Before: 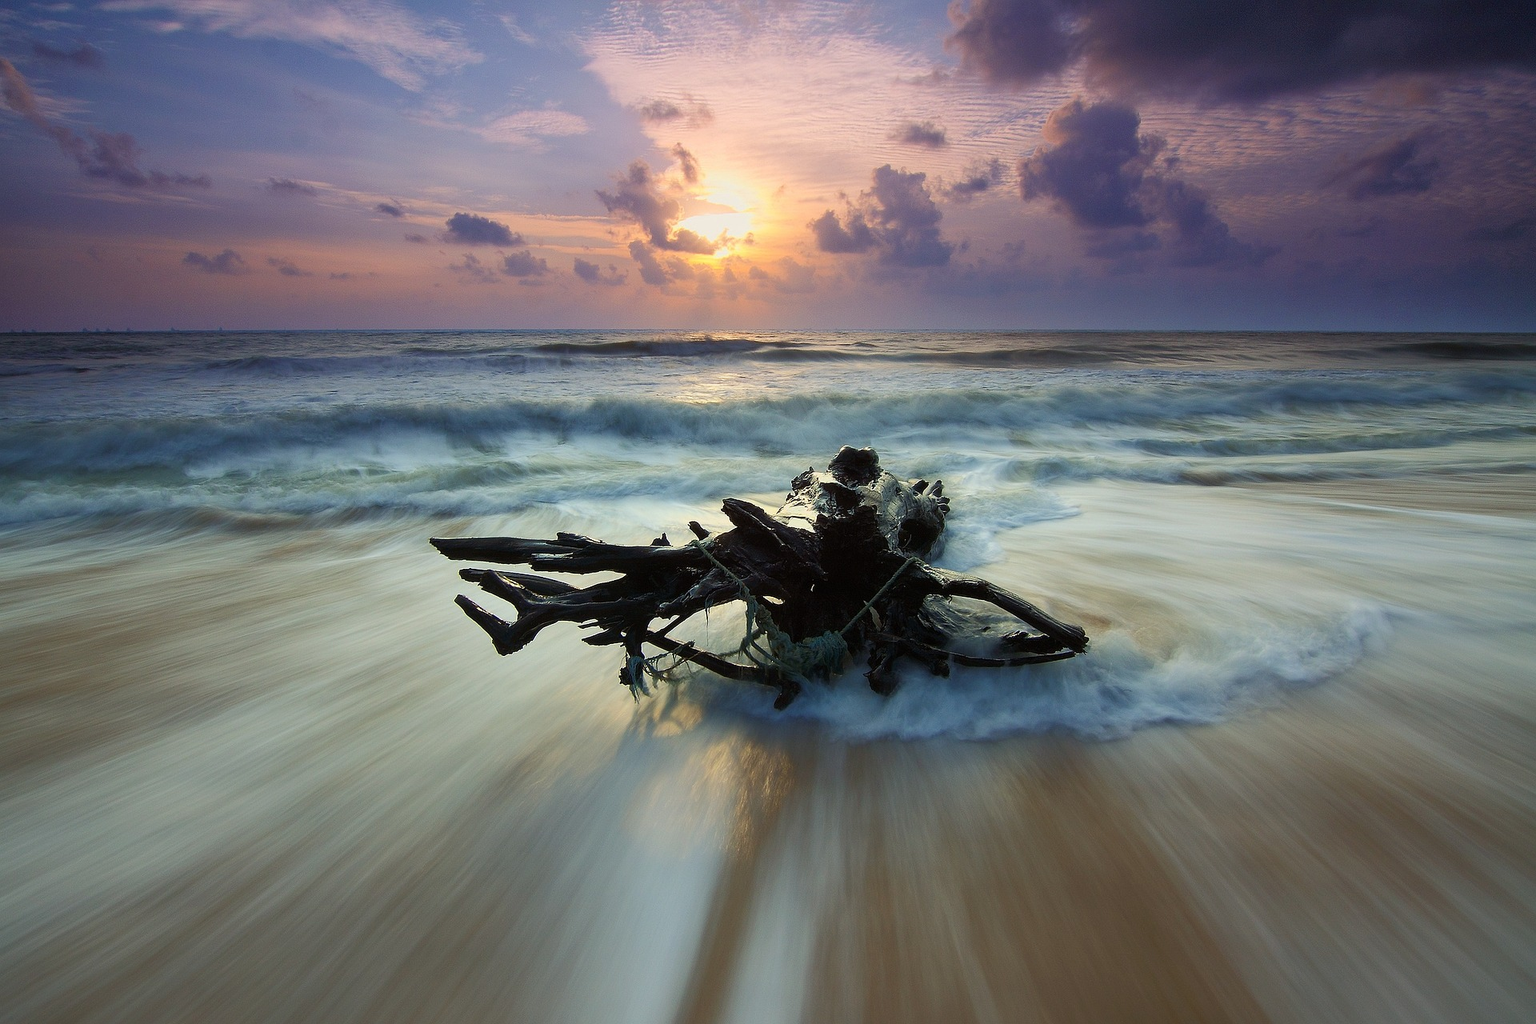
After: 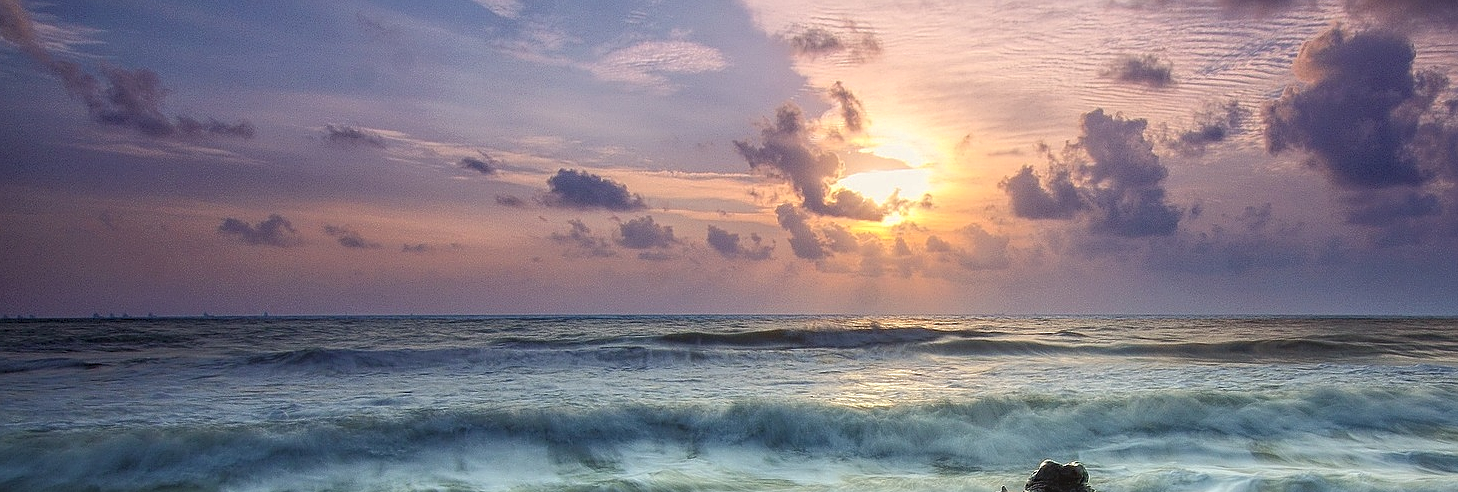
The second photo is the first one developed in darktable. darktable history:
sharpen: on, module defaults
local contrast: highlights 76%, shadows 55%, detail 177%, midtone range 0.204
crop: left 0.527%, top 7.647%, right 23.532%, bottom 53.904%
exposure: compensate exposure bias true, compensate highlight preservation false
